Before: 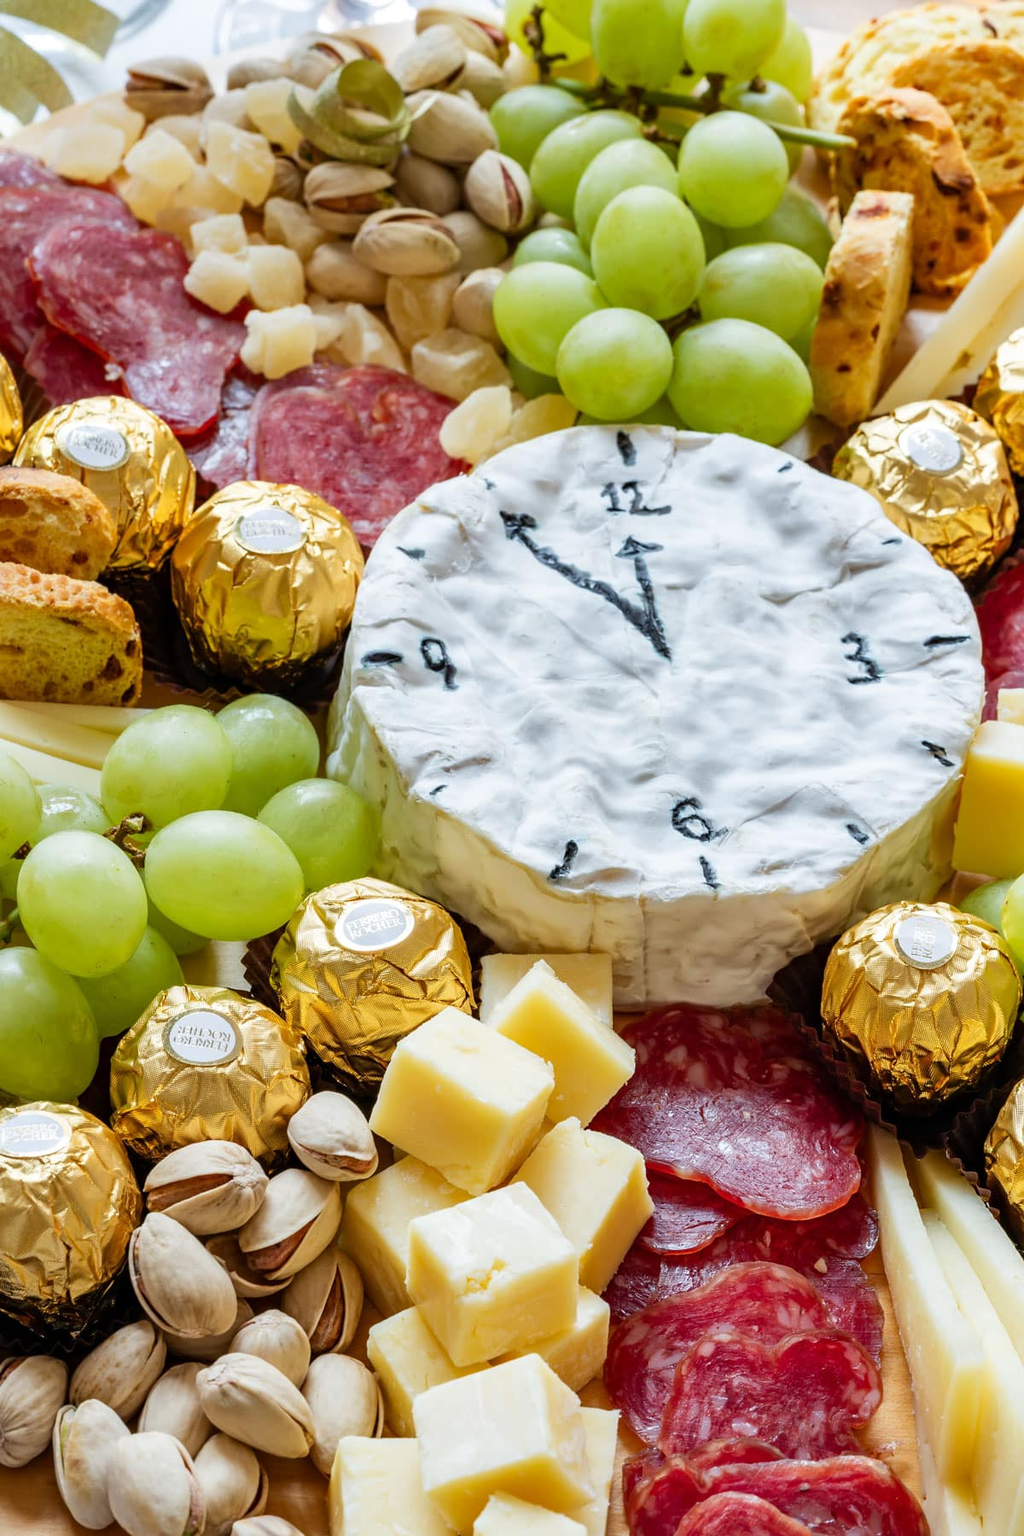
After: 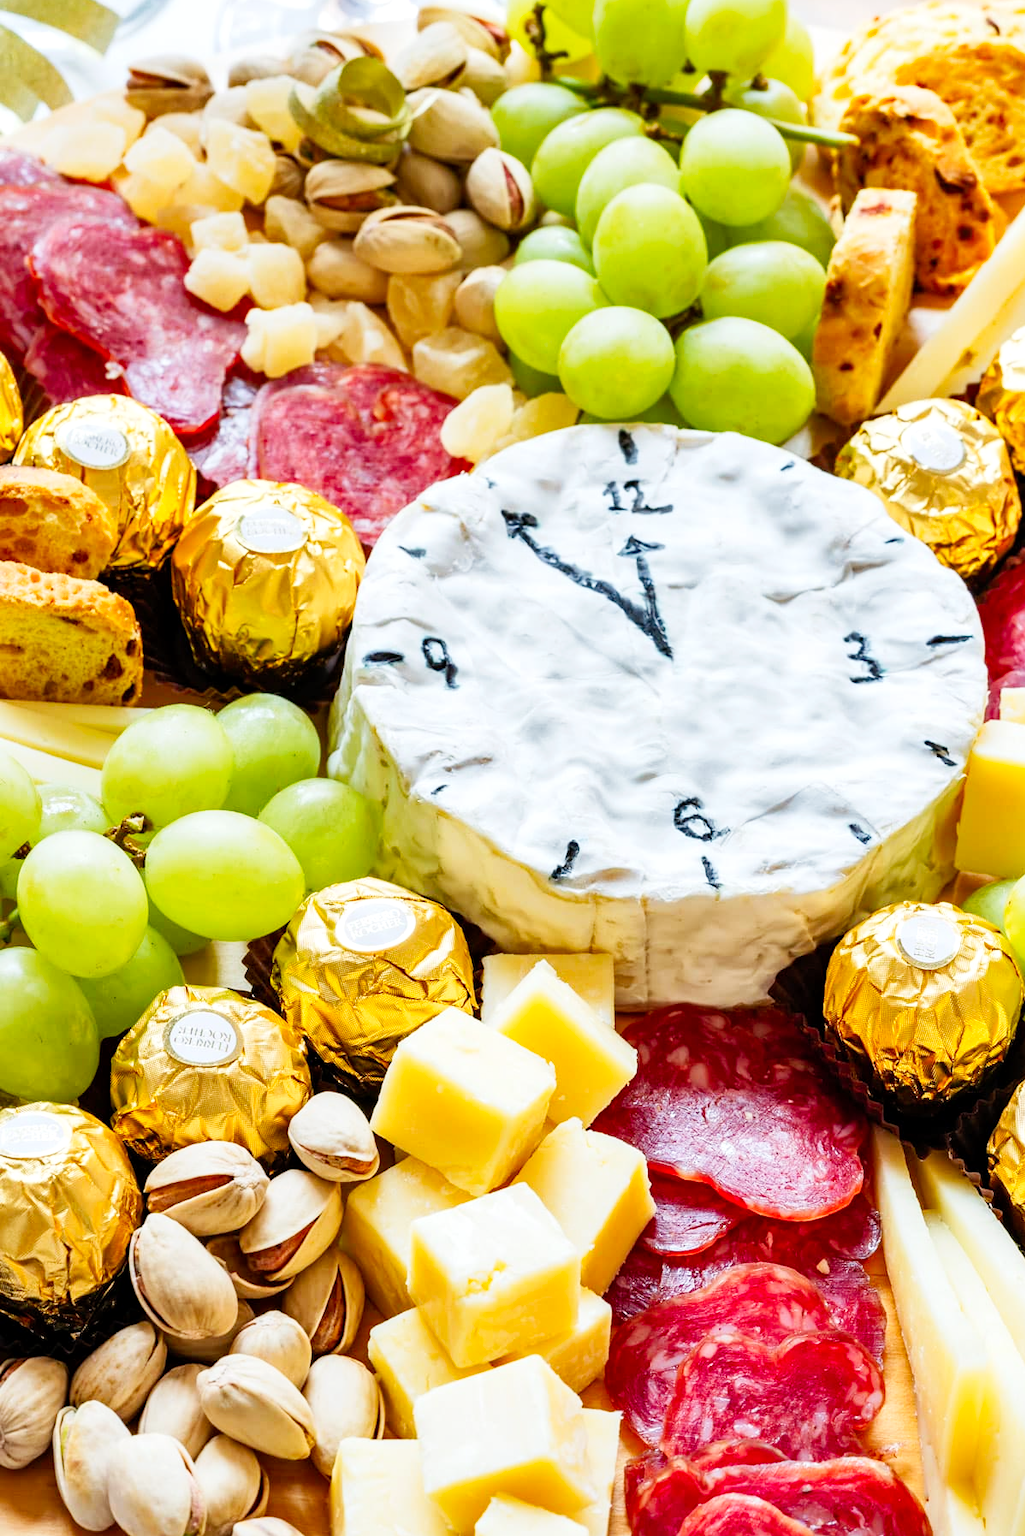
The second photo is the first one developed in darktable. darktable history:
crop: top 0.168%, bottom 0.094%
exposure: black level correction 0.001, exposure 0.5 EV, compensate highlight preservation false
shadows and highlights: radius 127.89, shadows 30.54, highlights -31.11, low approximation 0.01, soften with gaussian
contrast brightness saturation: contrast 0.075, brightness 0.079, saturation 0.181
tone curve: curves: ch0 [(0, 0) (0.058, 0.027) (0.214, 0.183) (0.304, 0.288) (0.522, 0.549) (0.658, 0.7) (0.741, 0.775) (0.844, 0.866) (0.986, 0.957)]; ch1 [(0, 0) (0.172, 0.123) (0.312, 0.296) (0.437, 0.429) (0.471, 0.469) (0.502, 0.5) (0.513, 0.515) (0.572, 0.603) (0.617, 0.653) (0.68, 0.724) (0.889, 0.924) (1, 1)]; ch2 [(0, 0) (0.411, 0.424) (0.489, 0.49) (0.502, 0.5) (0.517, 0.519) (0.549, 0.578) (0.604, 0.628) (0.693, 0.686) (1, 1)], preserve colors none
